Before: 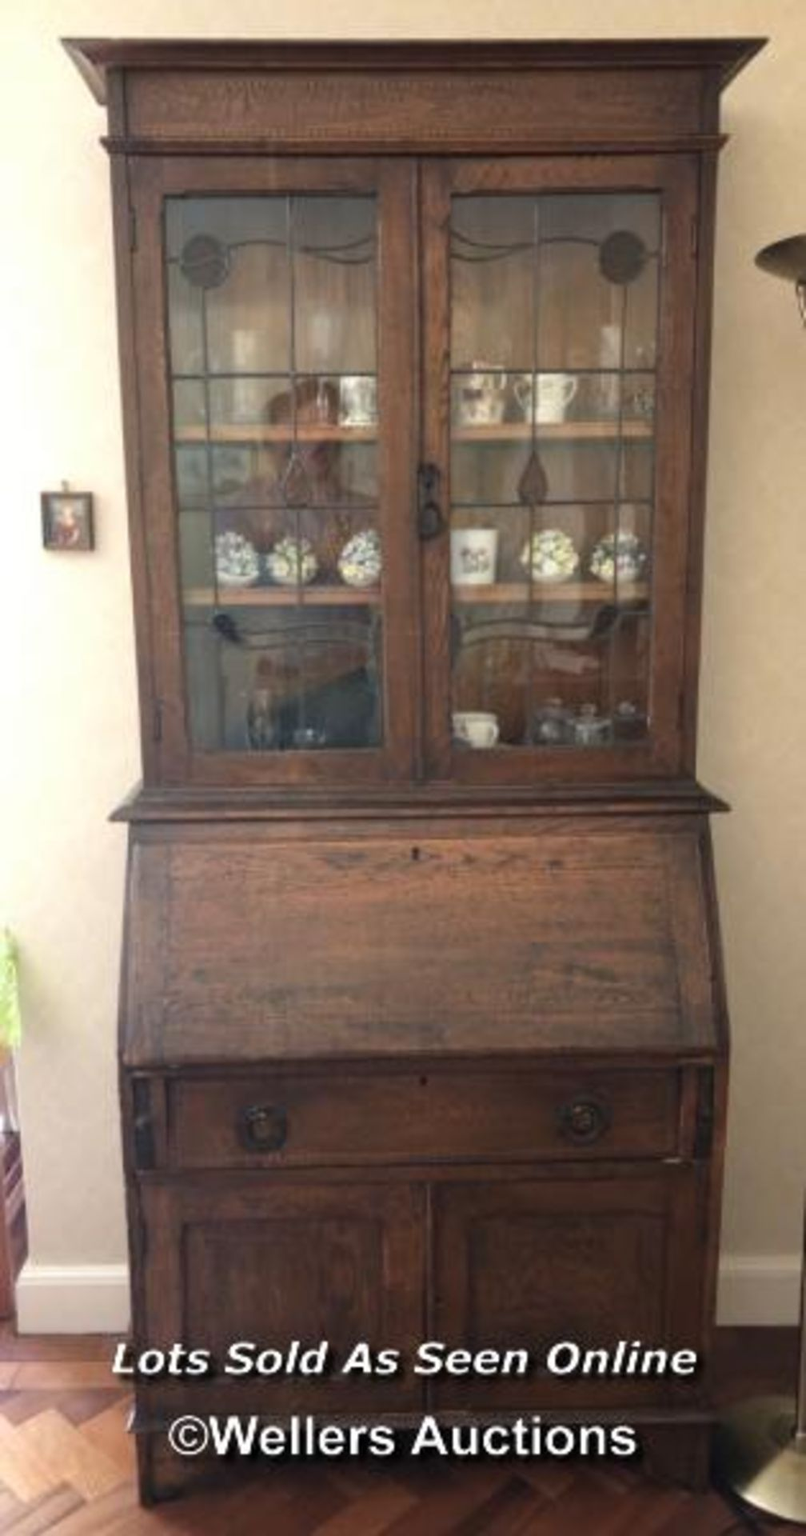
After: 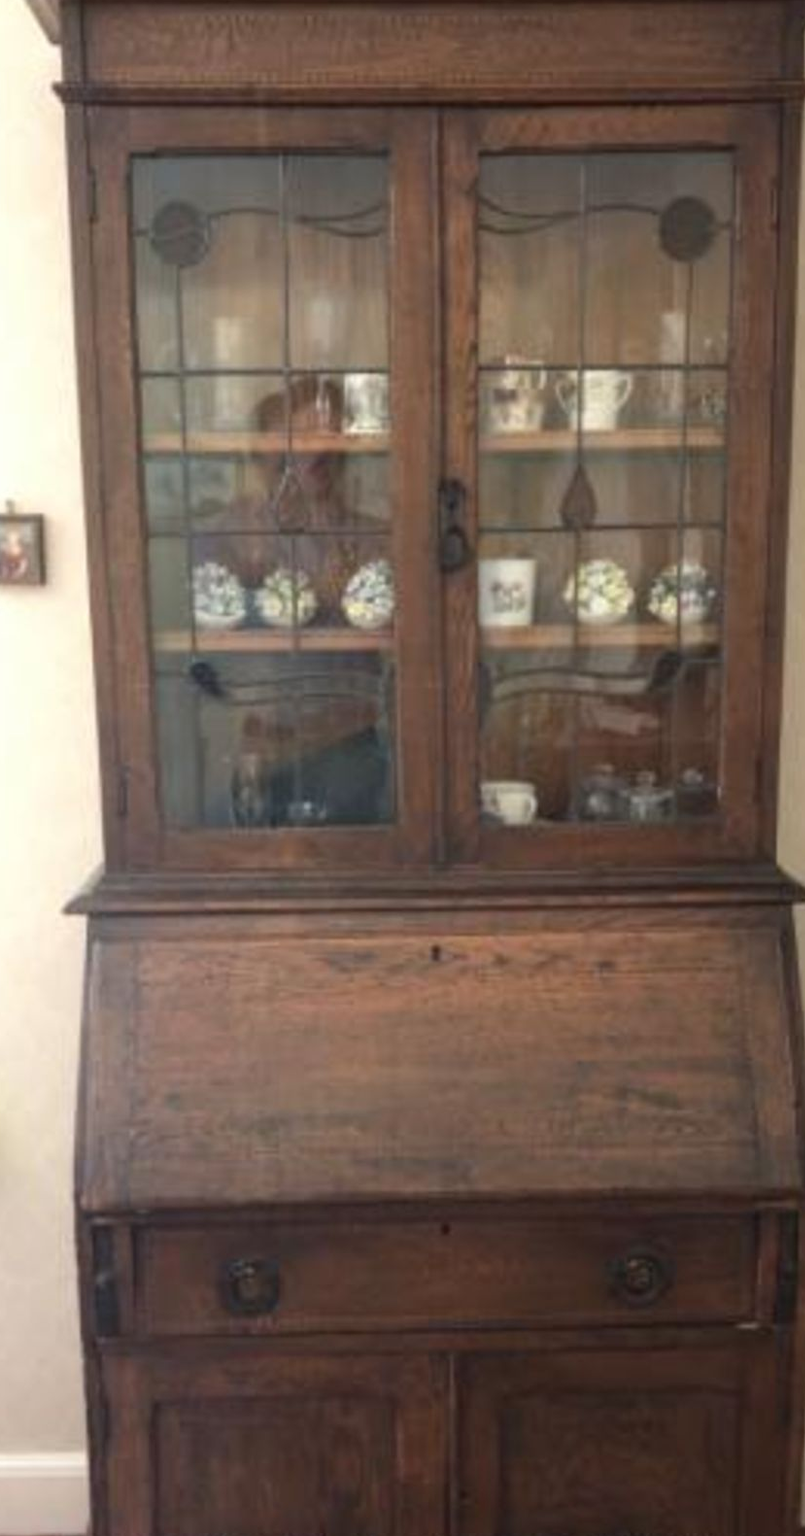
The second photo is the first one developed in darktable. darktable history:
crop and rotate: left 7.143%, top 4.523%, right 10.522%, bottom 13.123%
